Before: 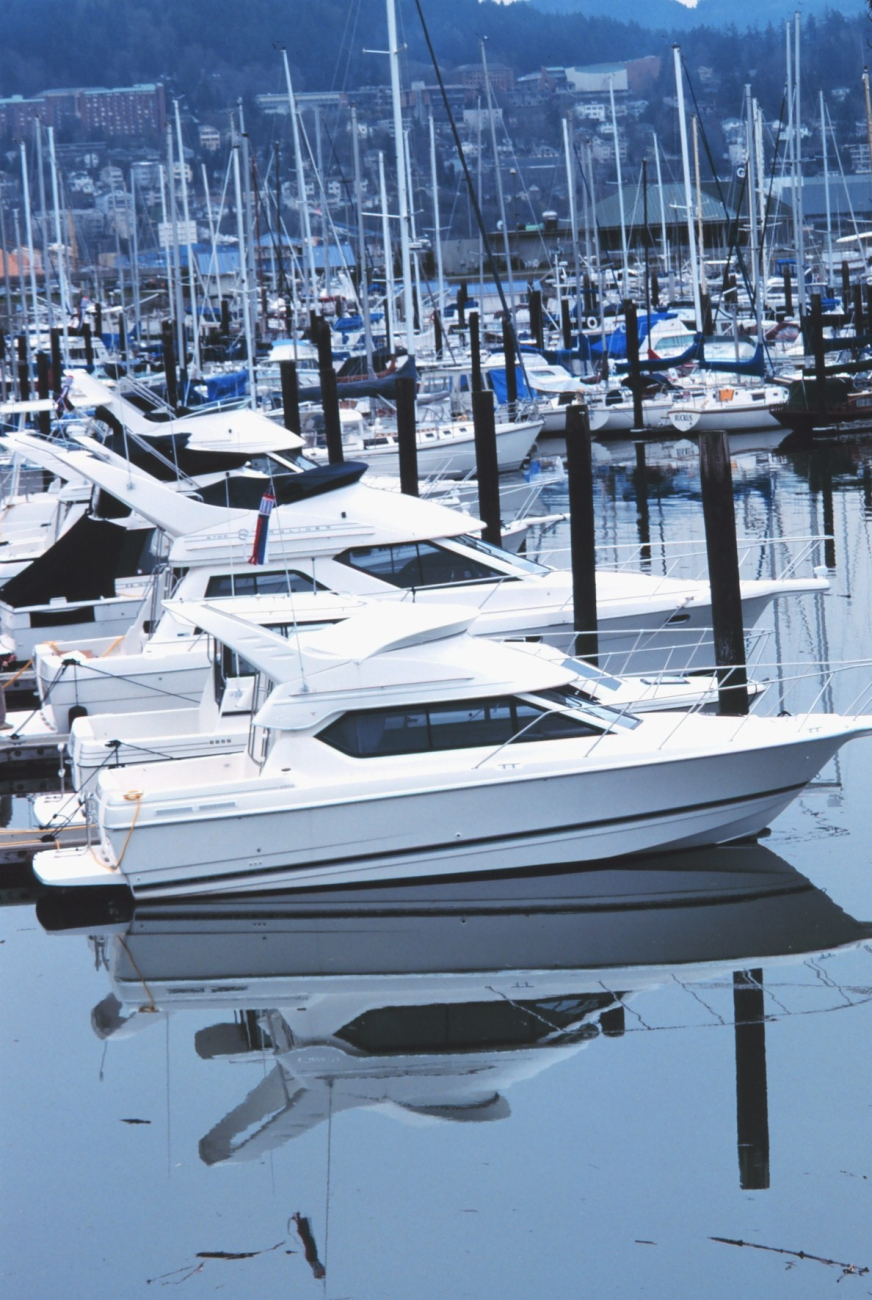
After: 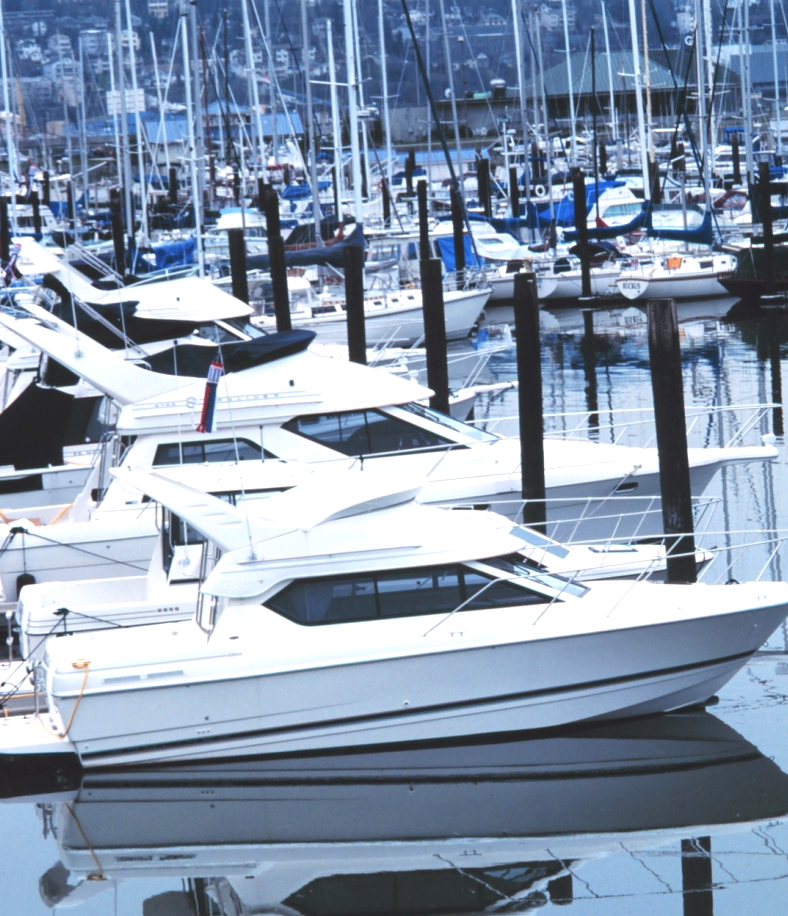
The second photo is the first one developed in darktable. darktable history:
local contrast: highlights 100%, shadows 101%, detail 119%, midtone range 0.2
exposure: exposure 0.299 EV, compensate exposure bias true, compensate highlight preservation false
color calibration: illuminant same as pipeline (D50), adaptation XYZ, x 0.346, y 0.358, temperature 5006.94 K
crop: left 5.966%, top 10.189%, right 3.665%, bottom 19.291%
